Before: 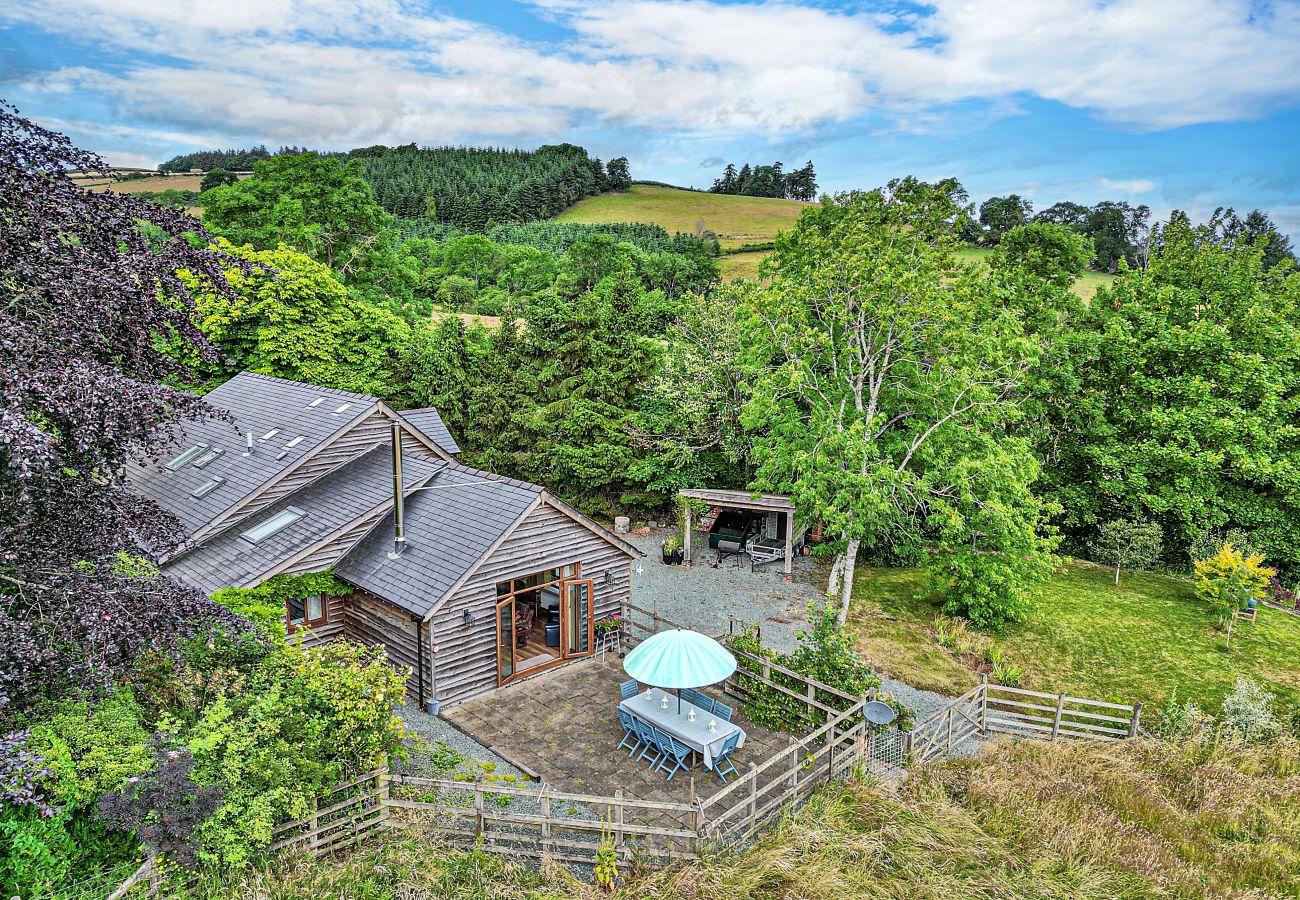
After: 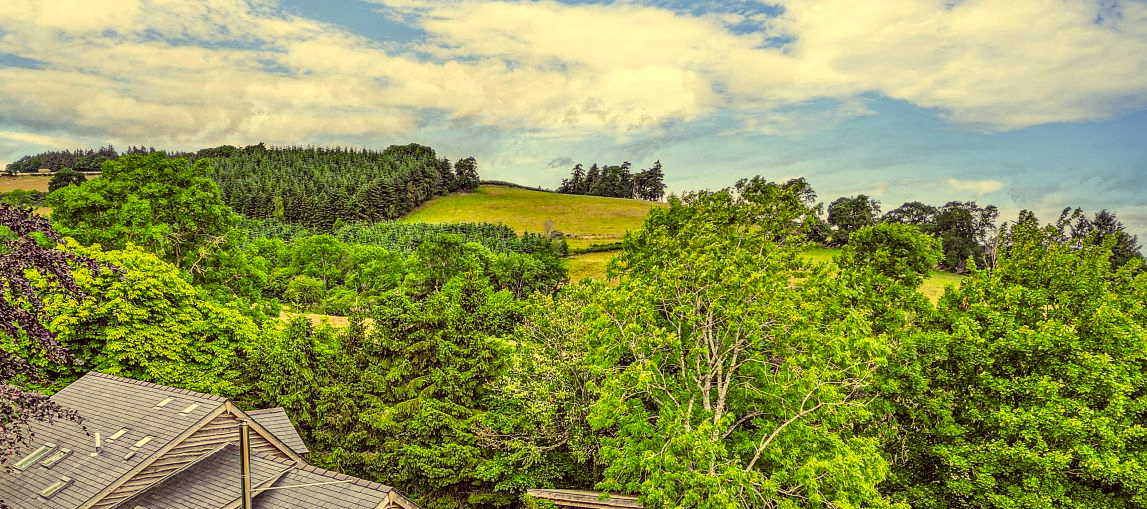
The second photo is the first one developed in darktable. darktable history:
crop and rotate: left 11.714%, bottom 43.371%
color correction: highlights a* -0.339, highlights b* 39.75, shadows a* 9.81, shadows b* -0.836
local contrast: on, module defaults
